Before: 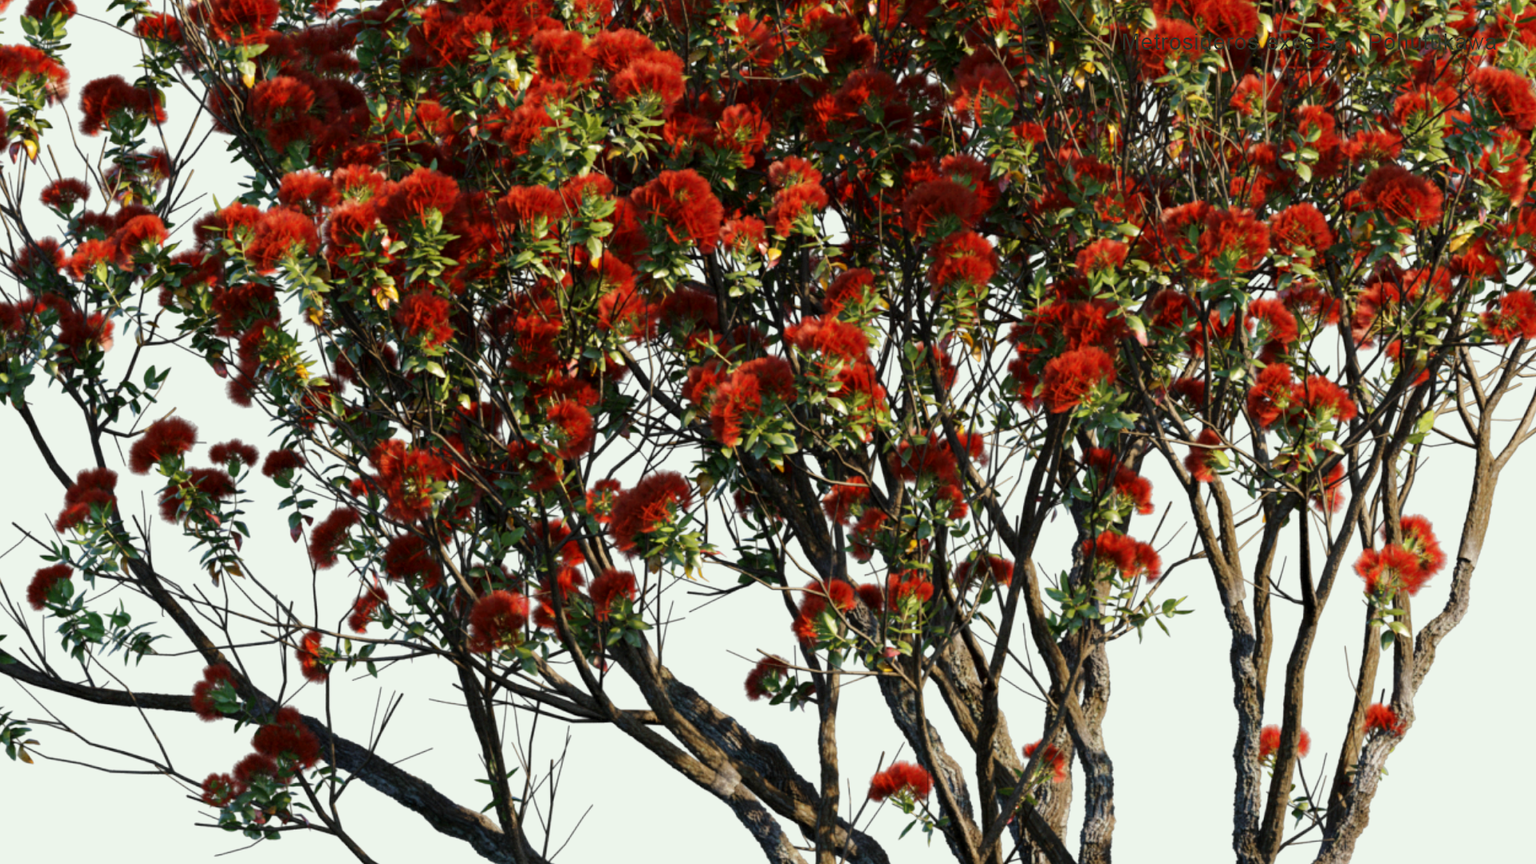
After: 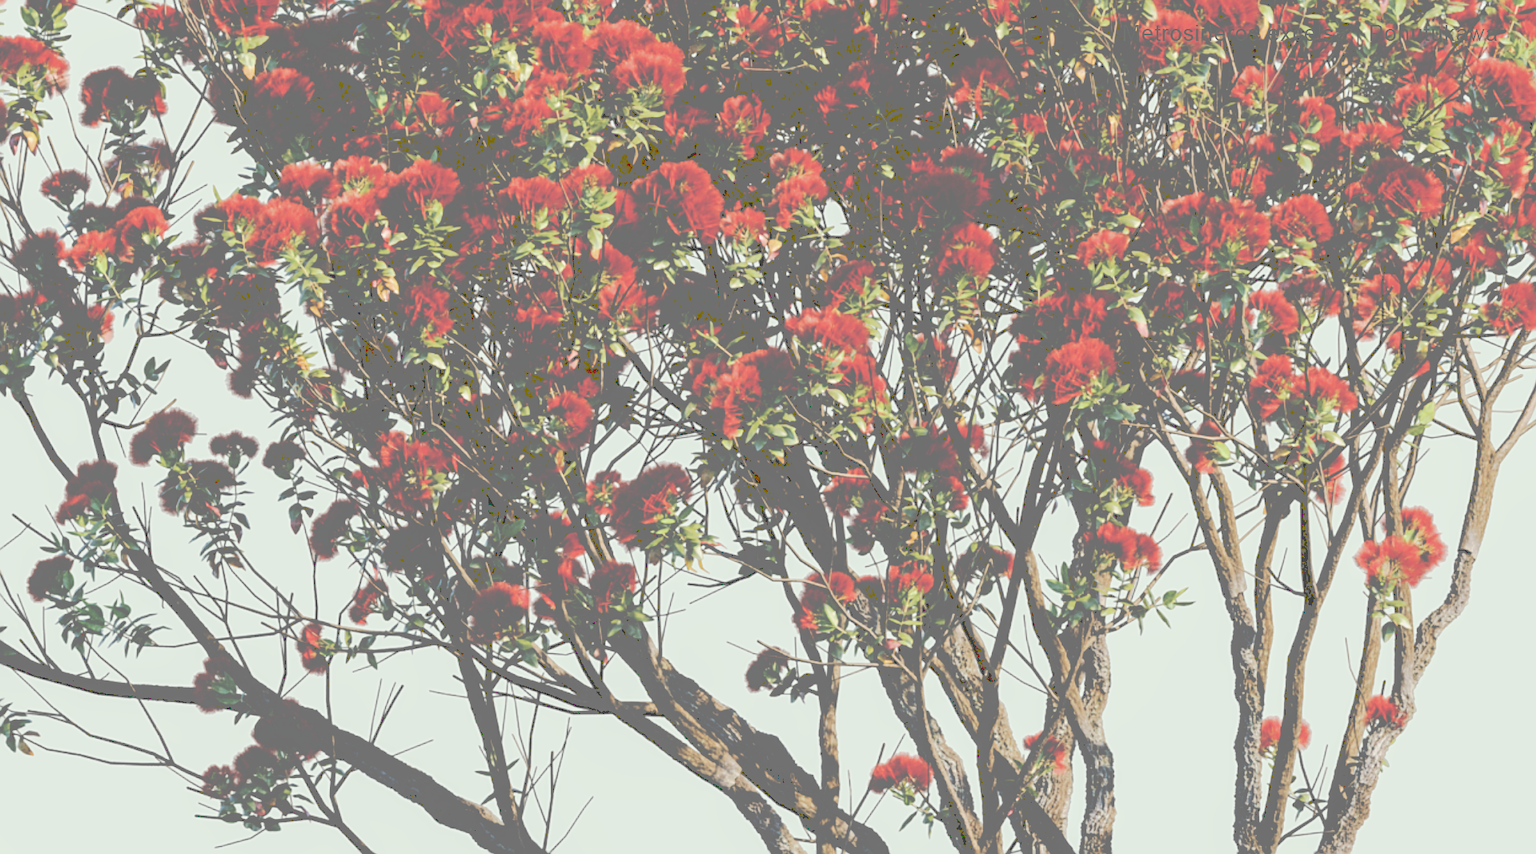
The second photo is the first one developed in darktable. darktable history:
sharpen: on, module defaults
white balance: emerald 1
local contrast: detail 110%
exposure: black level correction 0, exposure 0.9 EV, compensate highlight preservation false
filmic rgb: black relative exposure -7.5 EV, white relative exposure 5 EV, hardness 3.31, contrast 1.3, contrast in shadows safe
crop: top 1.049%, right 0.001%
tone curve: curves: ch0 [(0, 0) (0.003, 0.464) (0.011, 0.464) (0.025, 0.464) (0.044, 0.464) (0.069, 0.464) (0.1, 0.463) (0.136, 0.463) (0.177, 0.464) (0.224, 0.469) (0.277, 0.482) (0.335, 0.501) (0.399, 0.53) (0.468, 0.567) (0.543, 0.61) (0.623, 0.663) (0.709, 0.718) (0.801, 0.779) (0.898, 0.842) (1, 1)], preserve colors none
